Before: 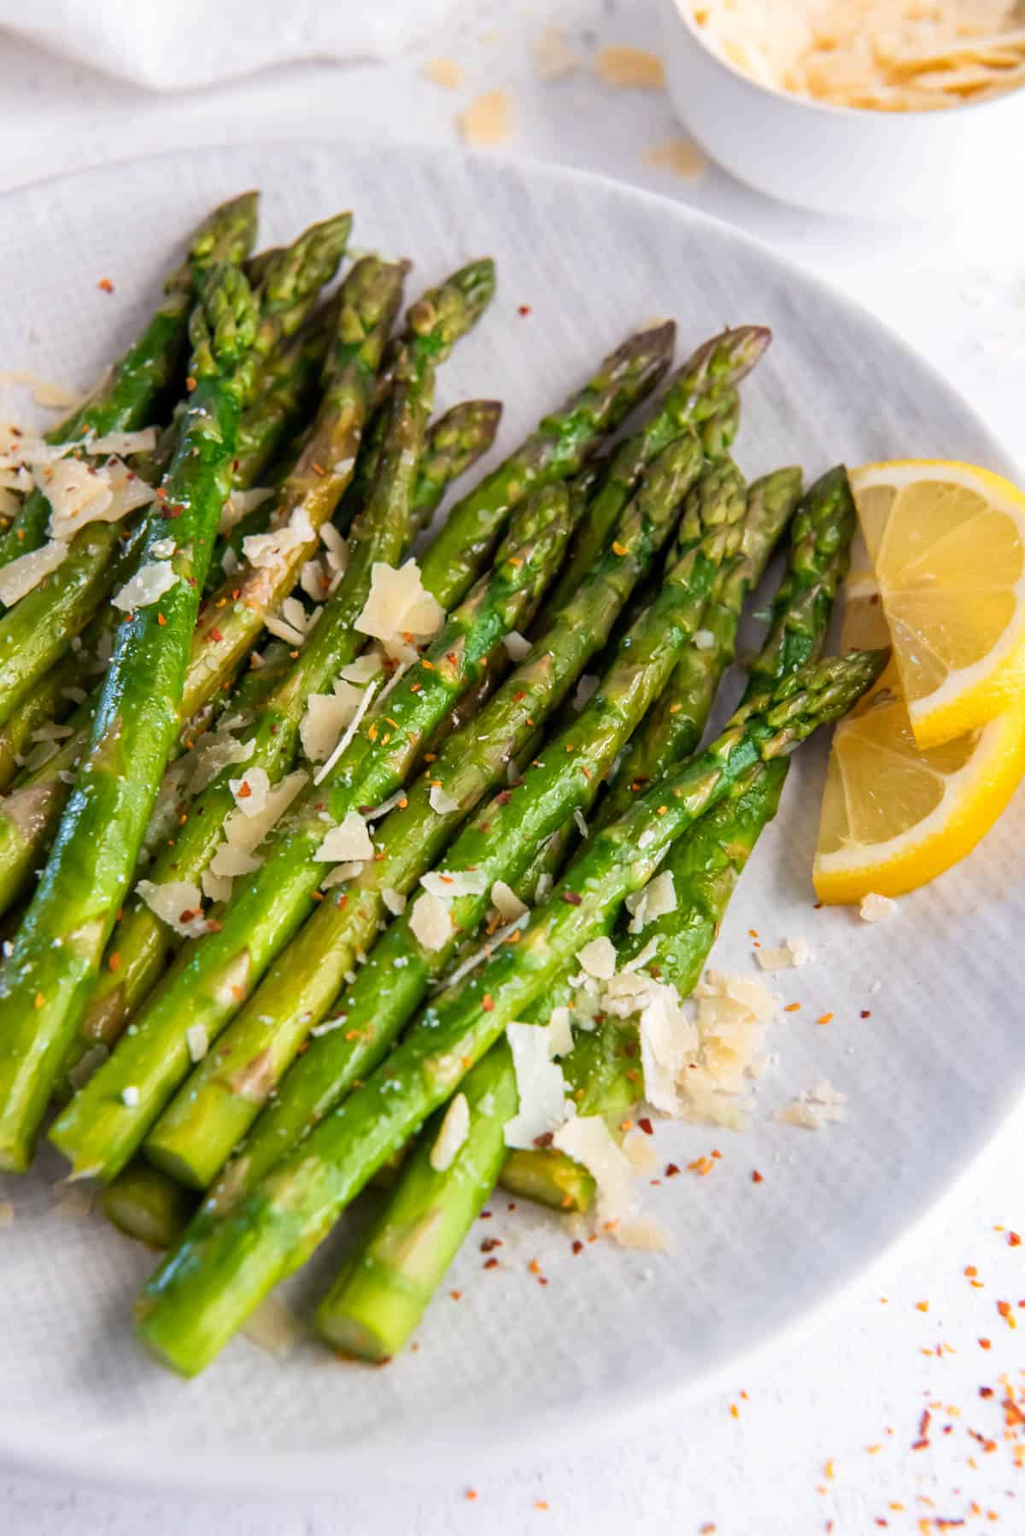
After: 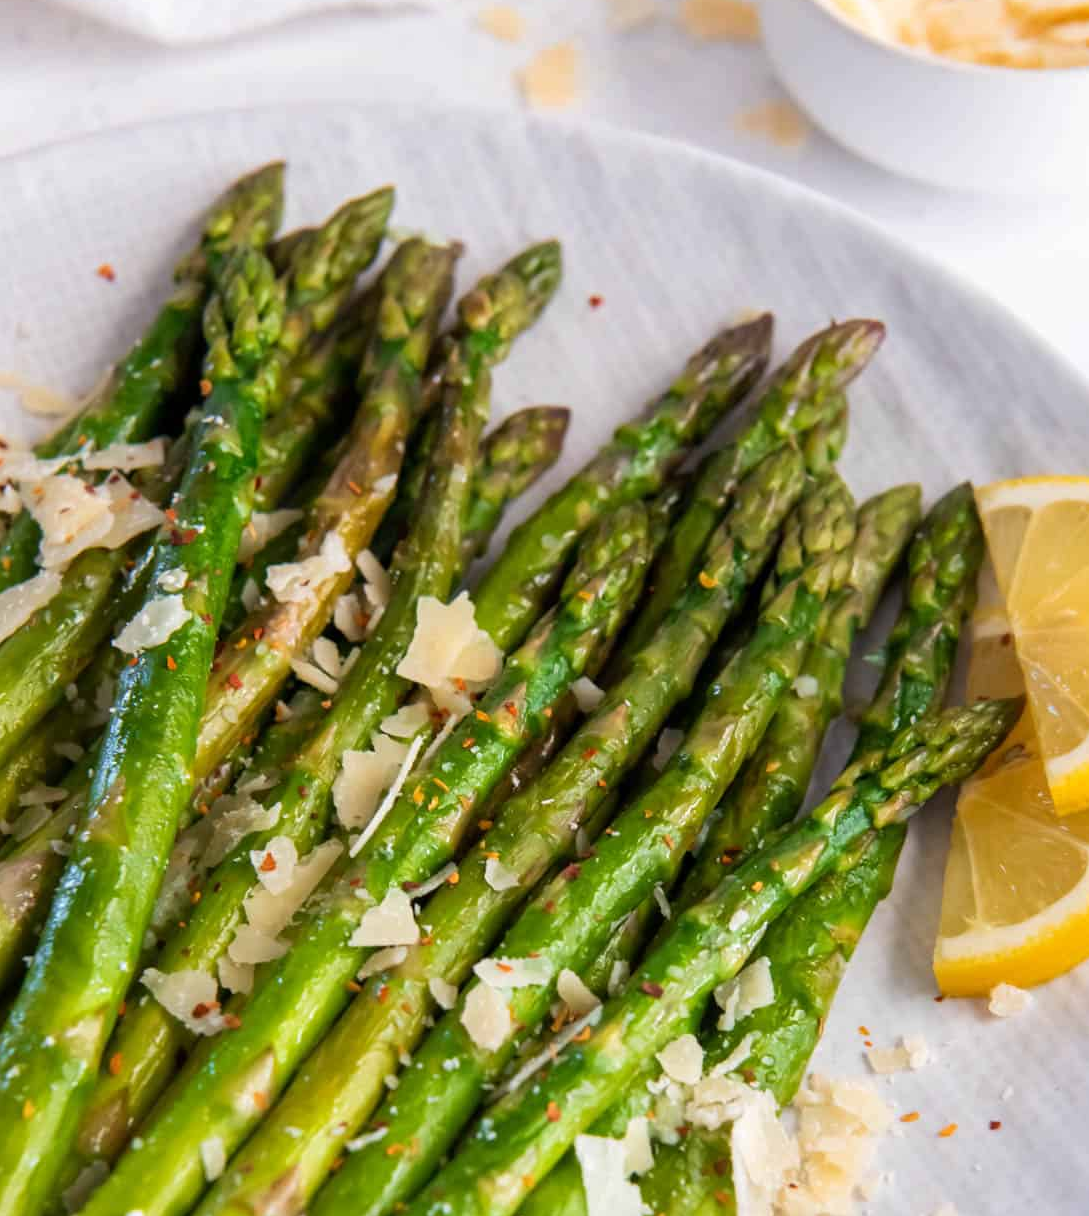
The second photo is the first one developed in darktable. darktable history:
crop: left 1.509%, top 3.452%, right 7.696%, bottom 28.452%
white balance: emerald 1
